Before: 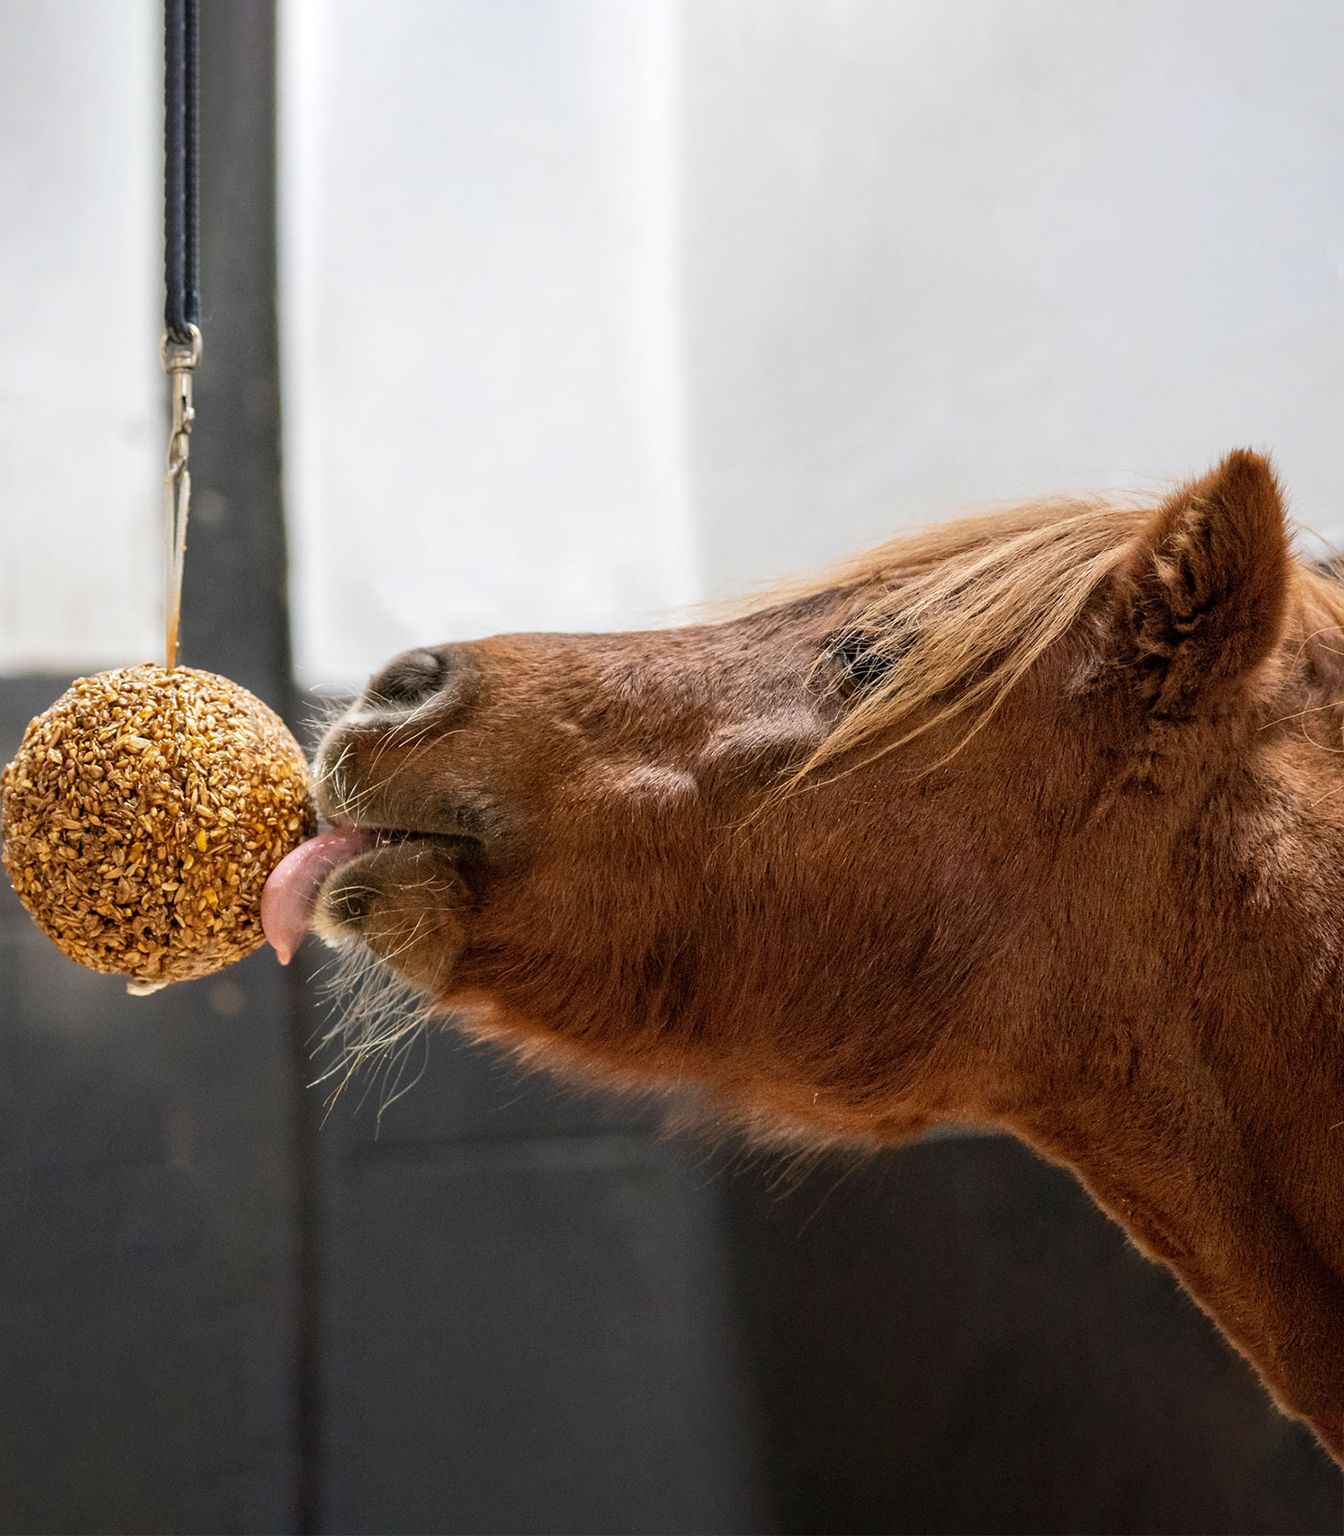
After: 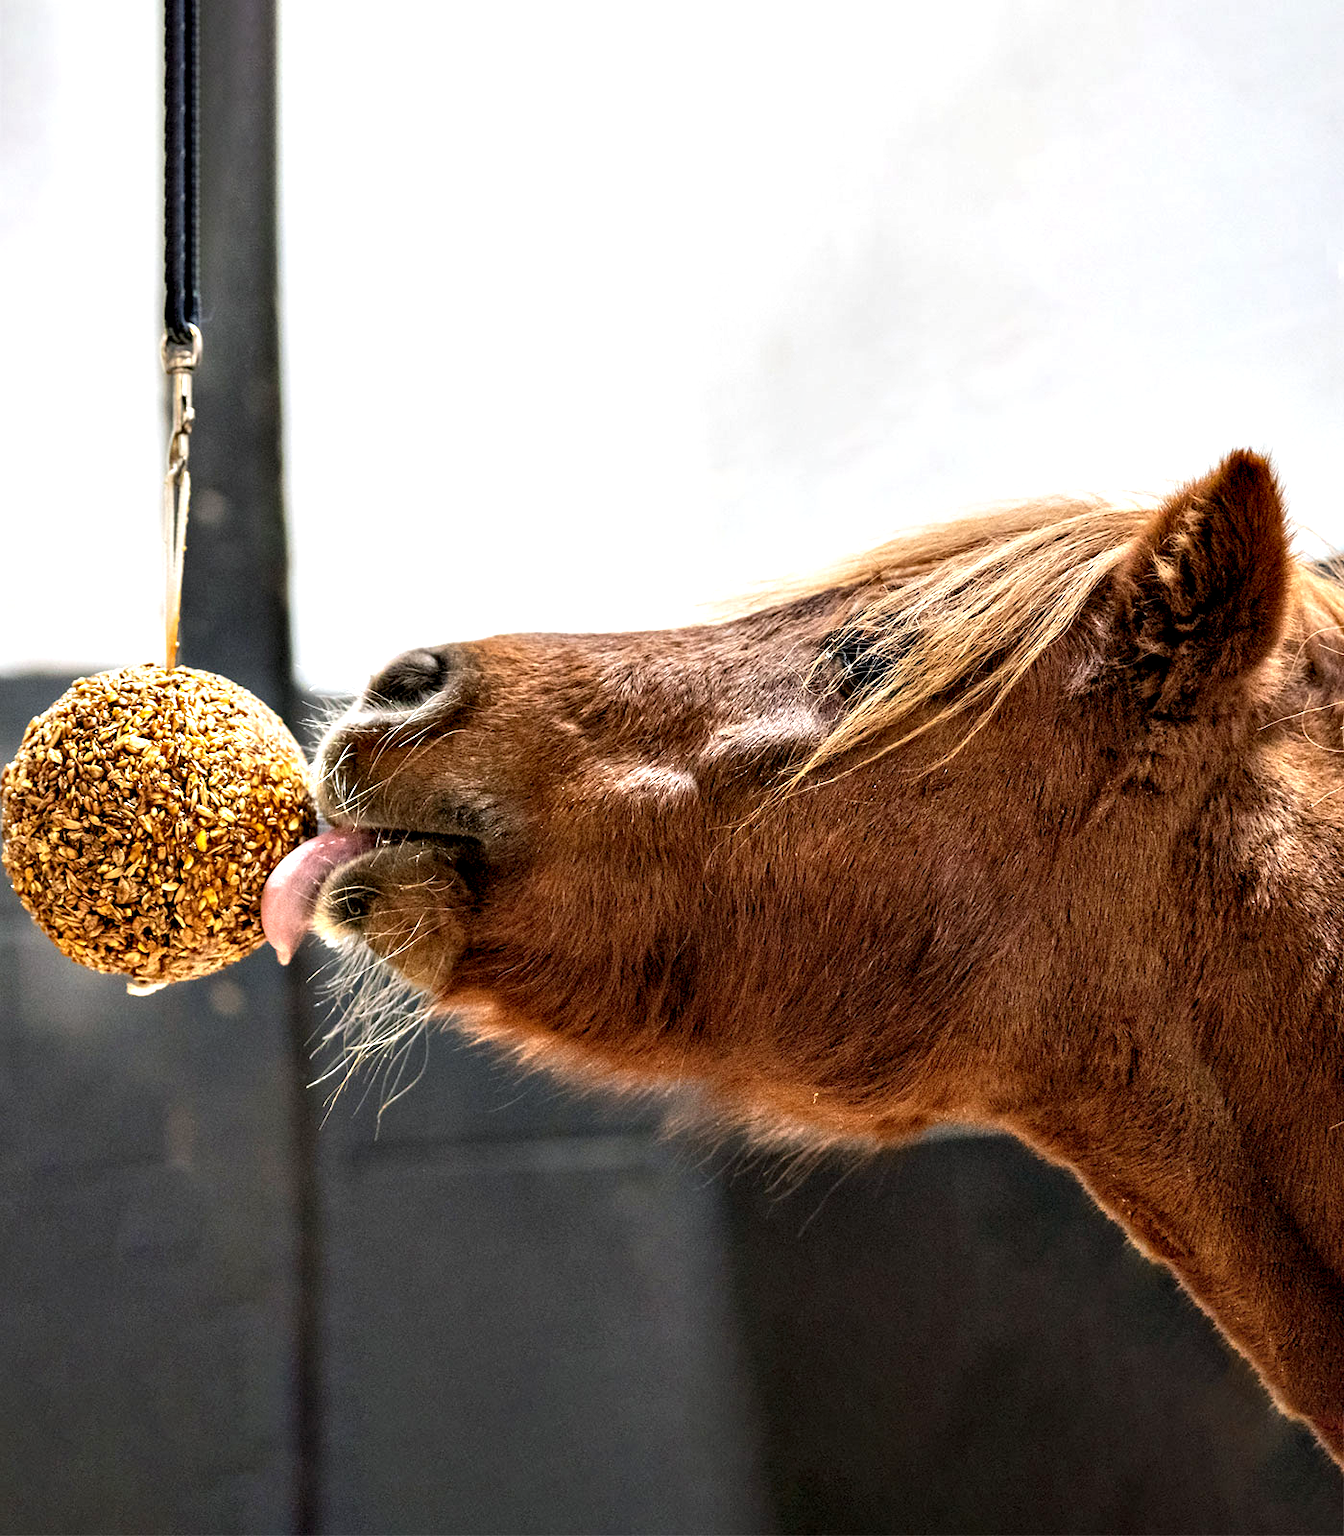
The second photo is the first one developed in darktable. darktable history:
contrast equalizer: octaves 7, y [[0.6 ×6], [0.55 ×6], [0 ×6], [0 ×6], [0 ×6]]
levels: levels [0, 0.476, 0.951]
exposure: exposure 0.3 EV, compensate highlight preservation false
